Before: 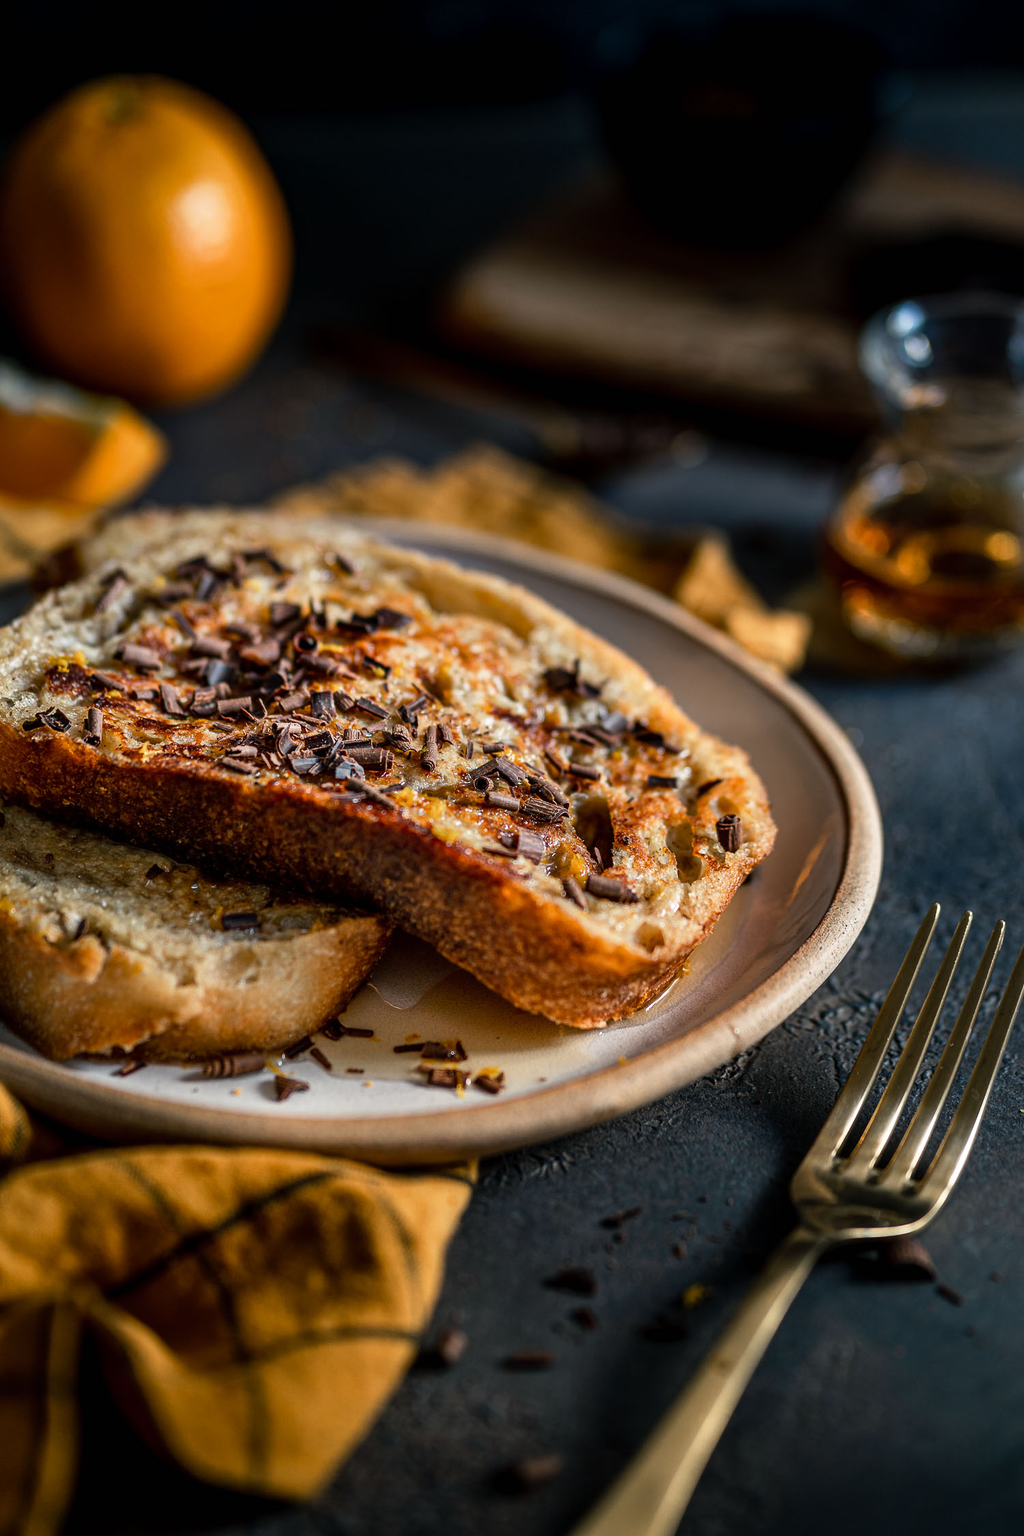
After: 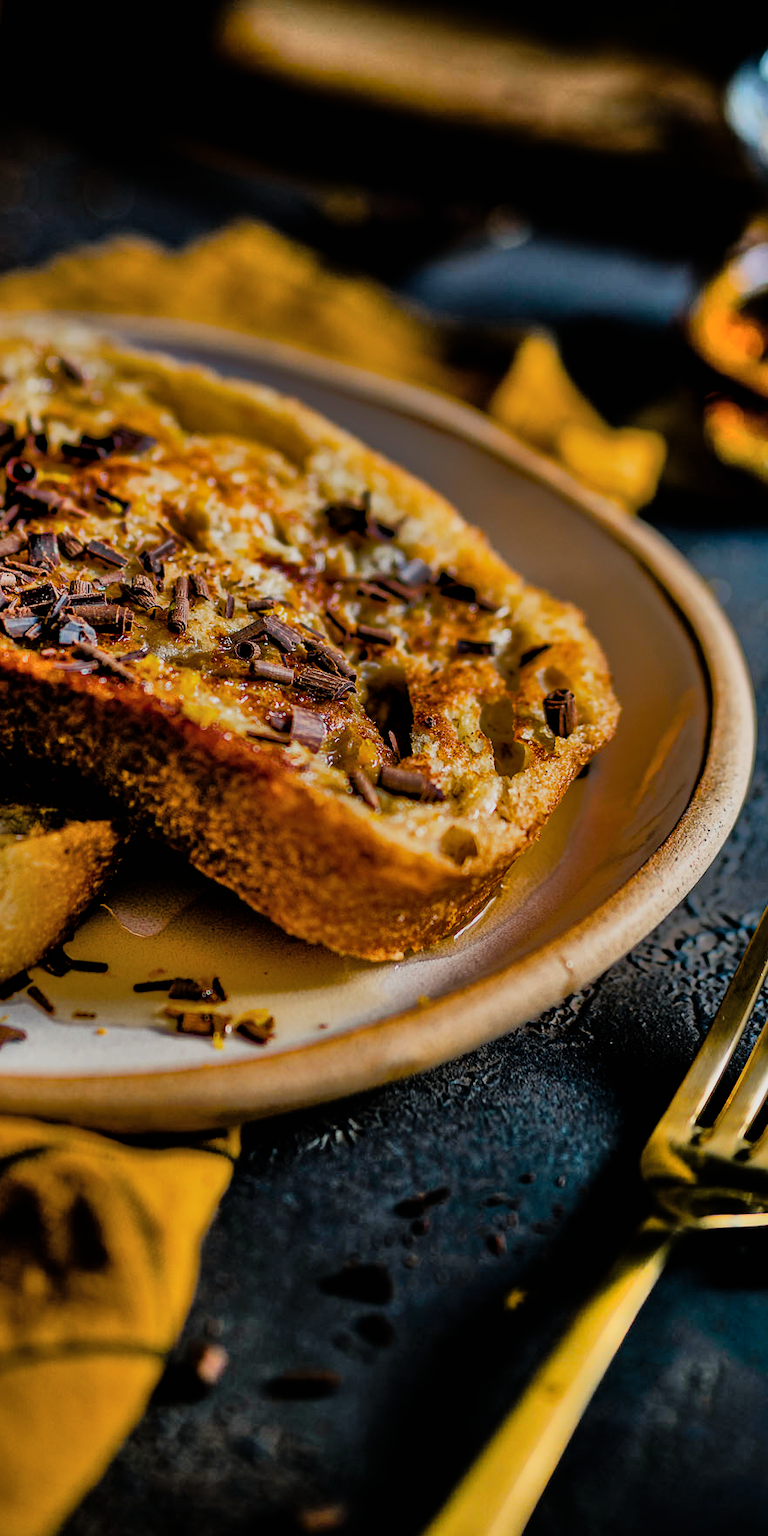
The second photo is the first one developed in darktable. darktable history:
color balance rgb: linear chroma grading › global chroma 9%, perceptual saturation grading › global saturation 36%, perceptual saturation grading › shadows 35%, perceptual brilliance grading › global brilliance 15%, perceptual brilliance grading › shadows -35%, global vibrance 15%
filmic rgb: black relative exposure -7.65 EV, white relative exposure 4.56 EV, hardness 3.61
tone equalizer: -8 EV -0.528 EV, -7 EV -0.319 EV, -6 EV -0.083 EV, -5 EV 0.413 EV, -4 EV 0.985 EV, -3 EV 0.791 EV, -2 EV -0.01 EV, -1 EV 0.14 EV, +0 EV -0.012 EV, smoothing 1
crop and rotate: left 28.256%, top 17.734%, right 12.656%, bottom 3.573%
exposure: exposure -0.492 EV, compensate highlight preservation false
shadows and highlights: low approximation 0.01, soften with gaussian
